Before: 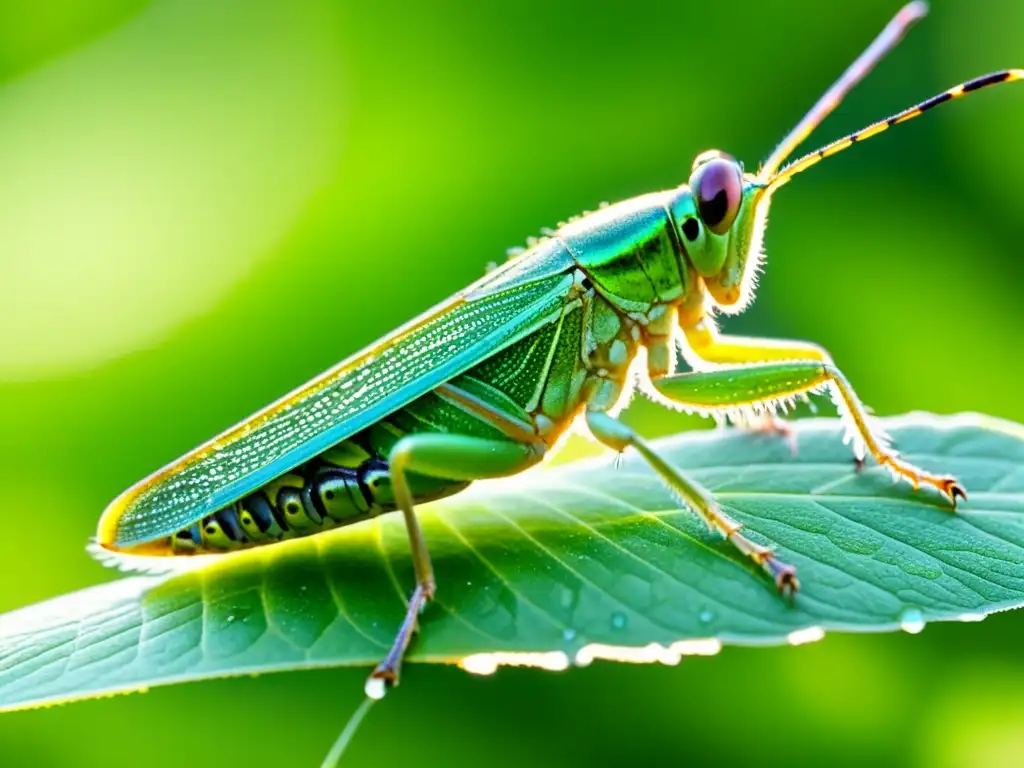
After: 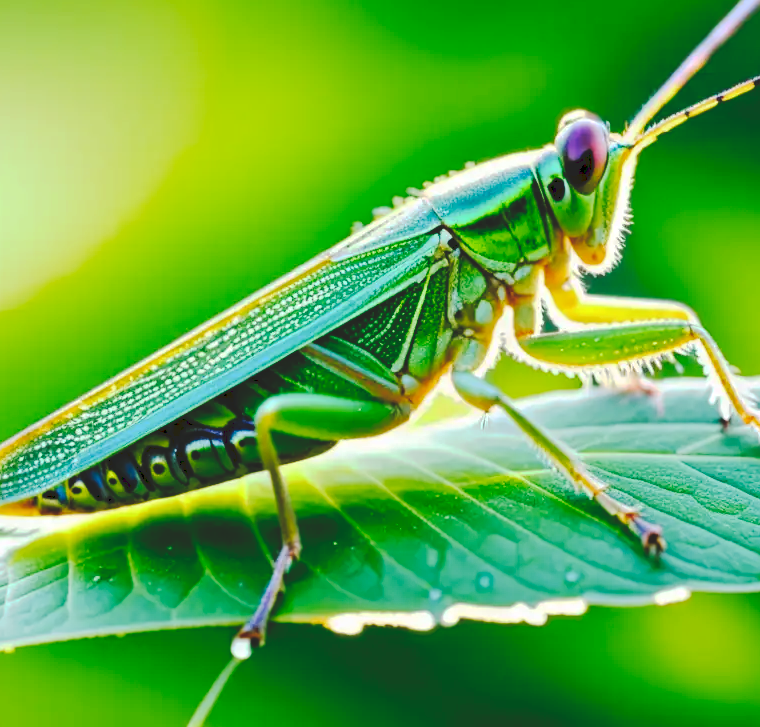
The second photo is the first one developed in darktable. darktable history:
crop and rotate: left 13.161%, top 5.233%, right 12.606%
tone curve: curves: ch0 [(0, 0) (0.003, 0.132) (0.011, 0.136) (0.025, 0.14) (0.044, 0.147) (0.069, 0.149) (0.1, 0.156) (0.136, 0.163) (0.177, 0.177) (0.224, 0.2) (0.277, 0.251) (0.335, 0.311) (0.399, 0.387) (0.468, 0.487) (0.543, 0.585) (0.623, 0.675) (0.709, 0.742) (0.801, 0.81) (0.898, 0.867) (1, 1)], preserve colors none
